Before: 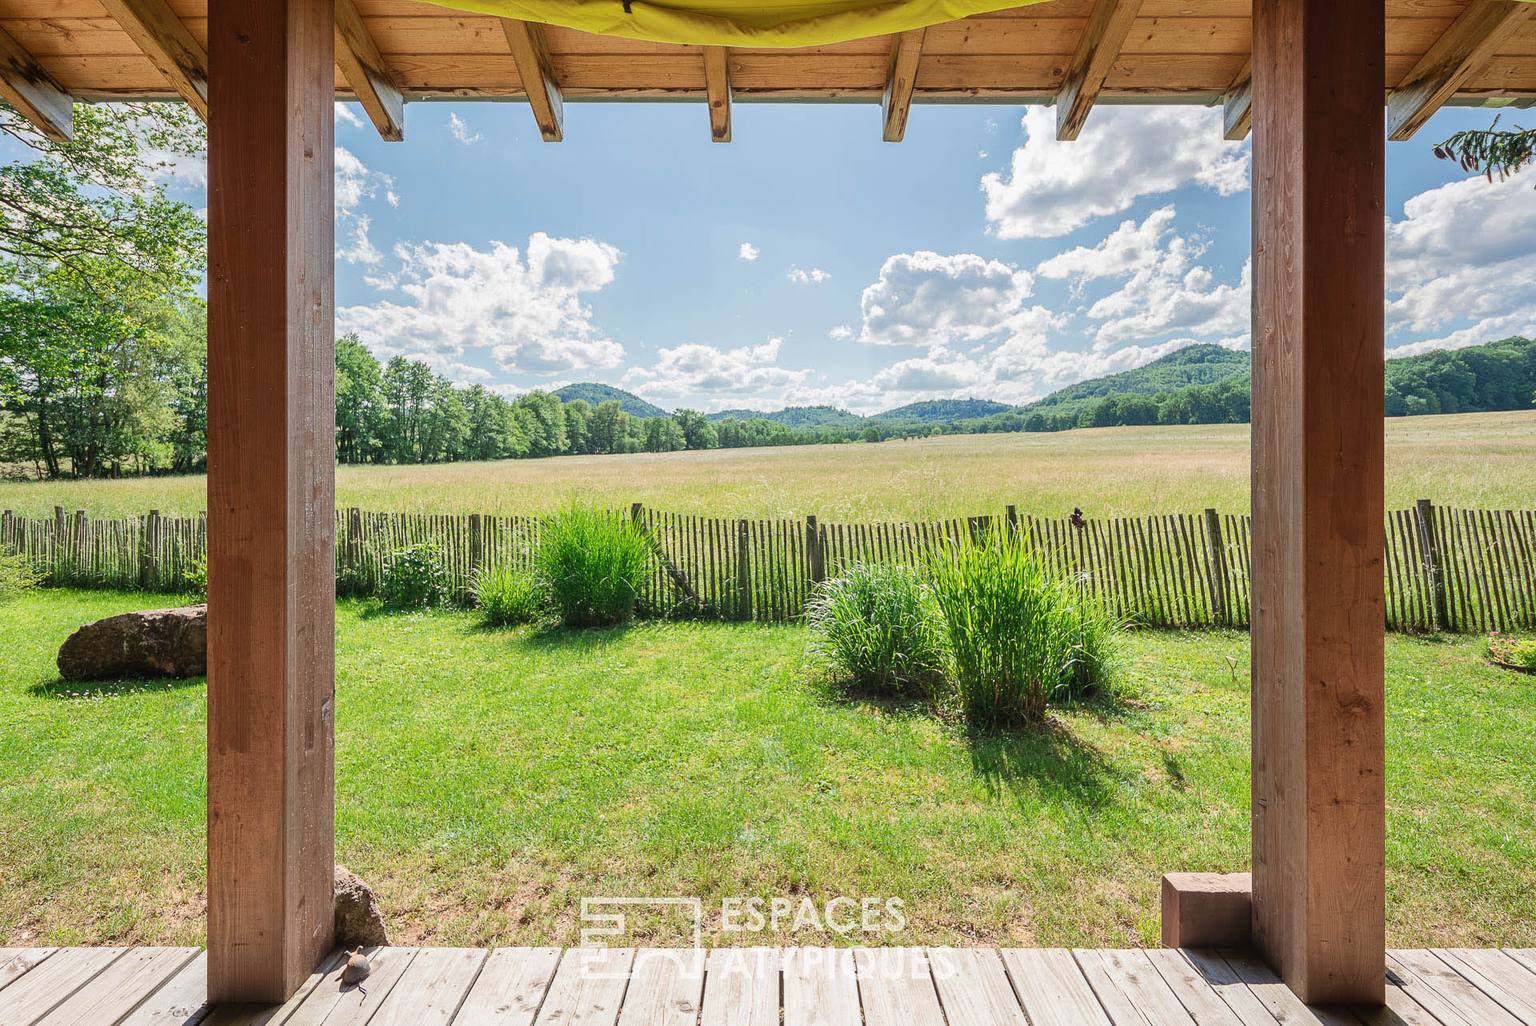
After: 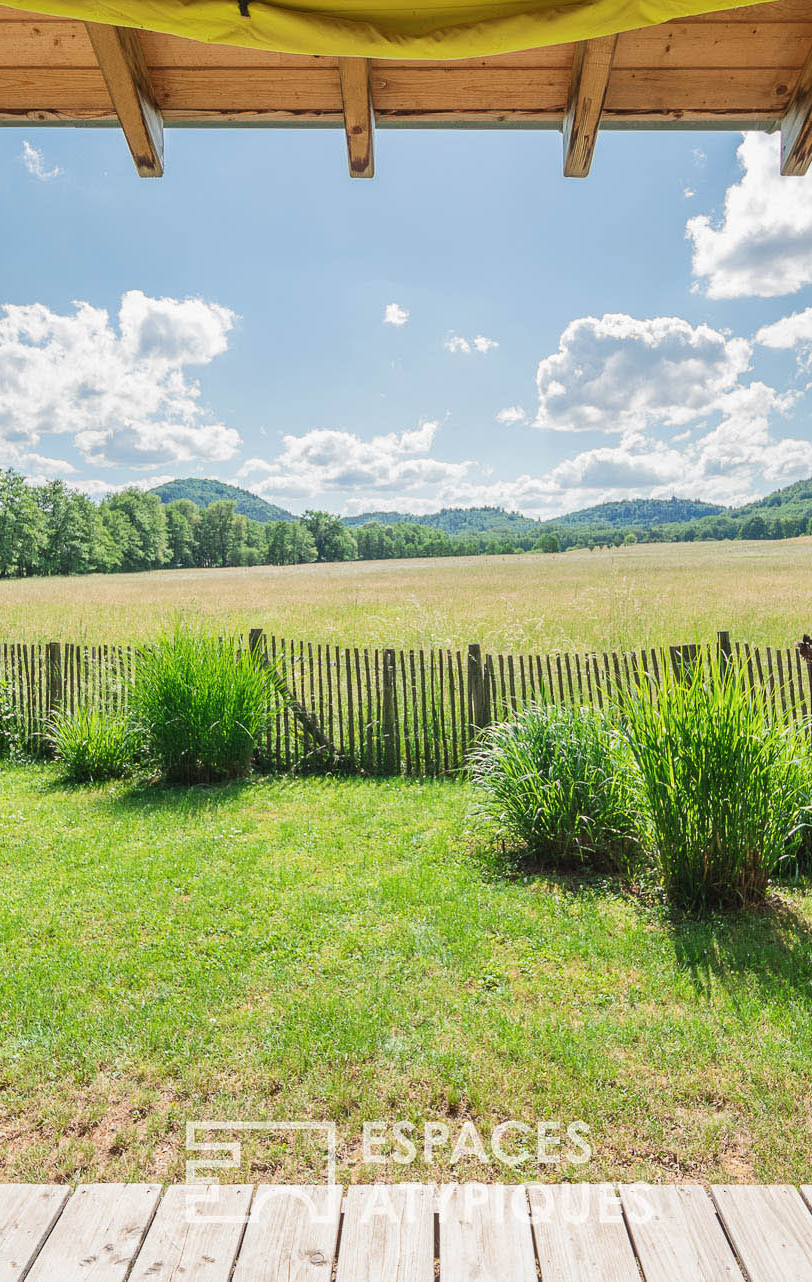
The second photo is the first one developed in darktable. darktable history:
crop: left 28.158%, right 29.519%
